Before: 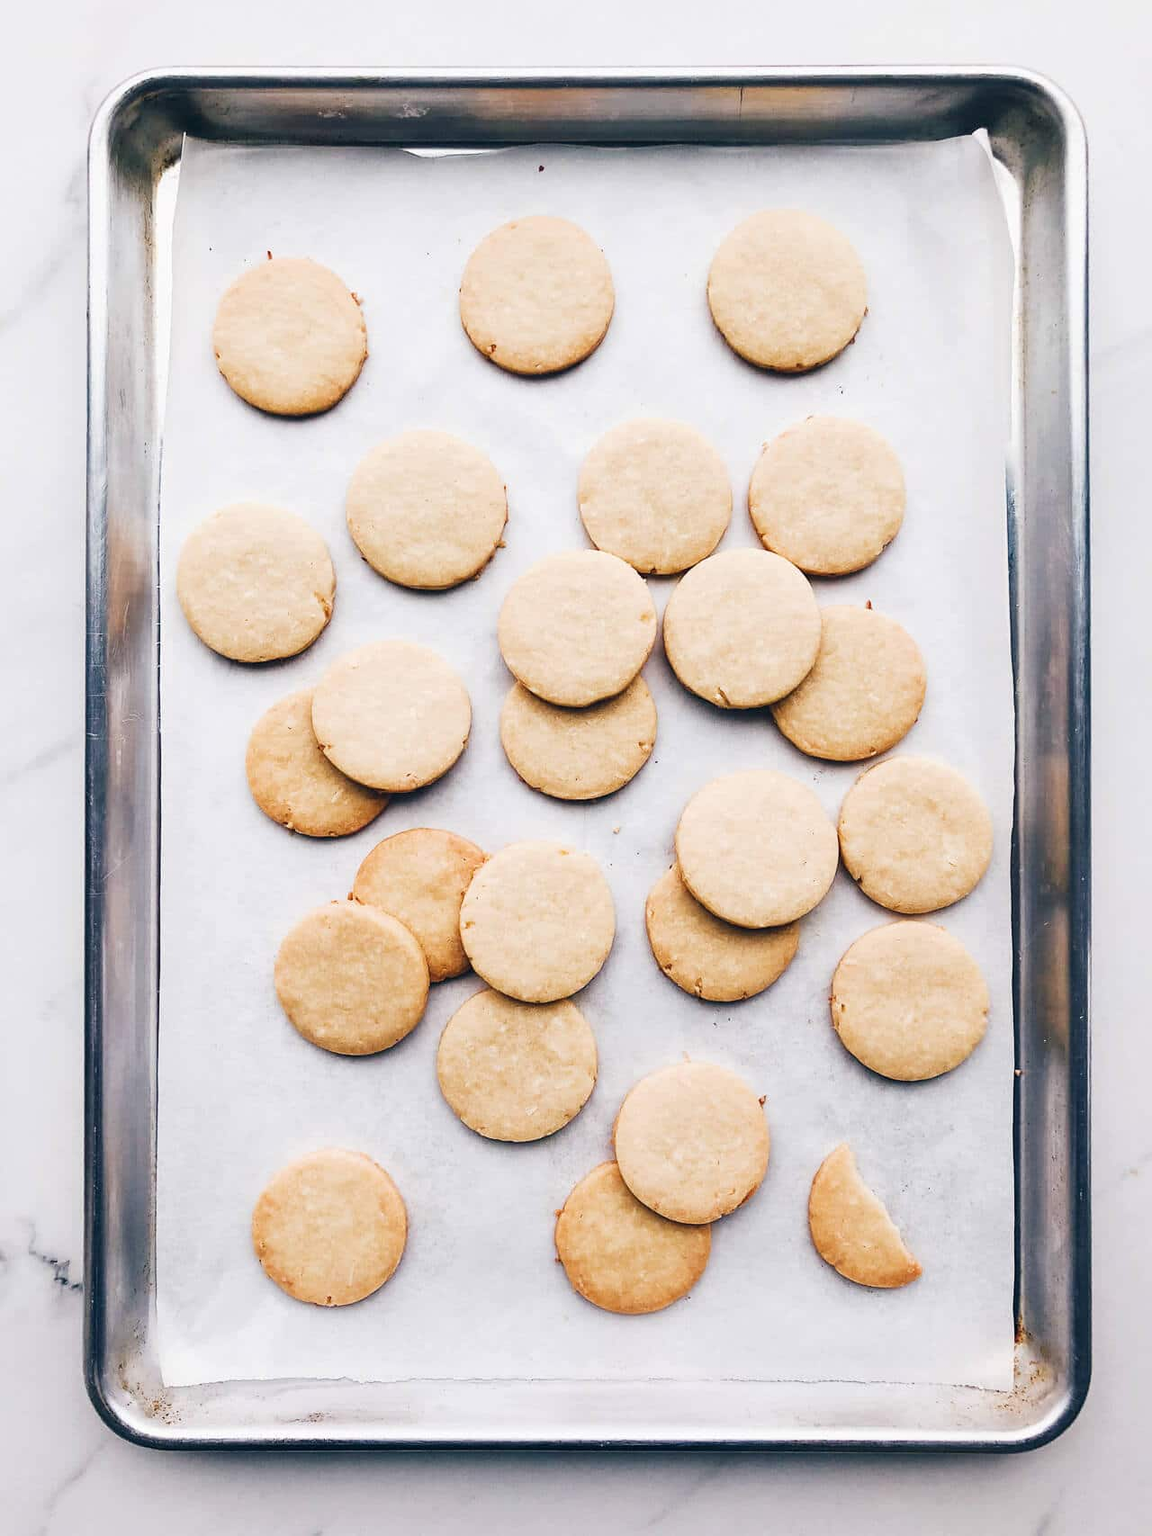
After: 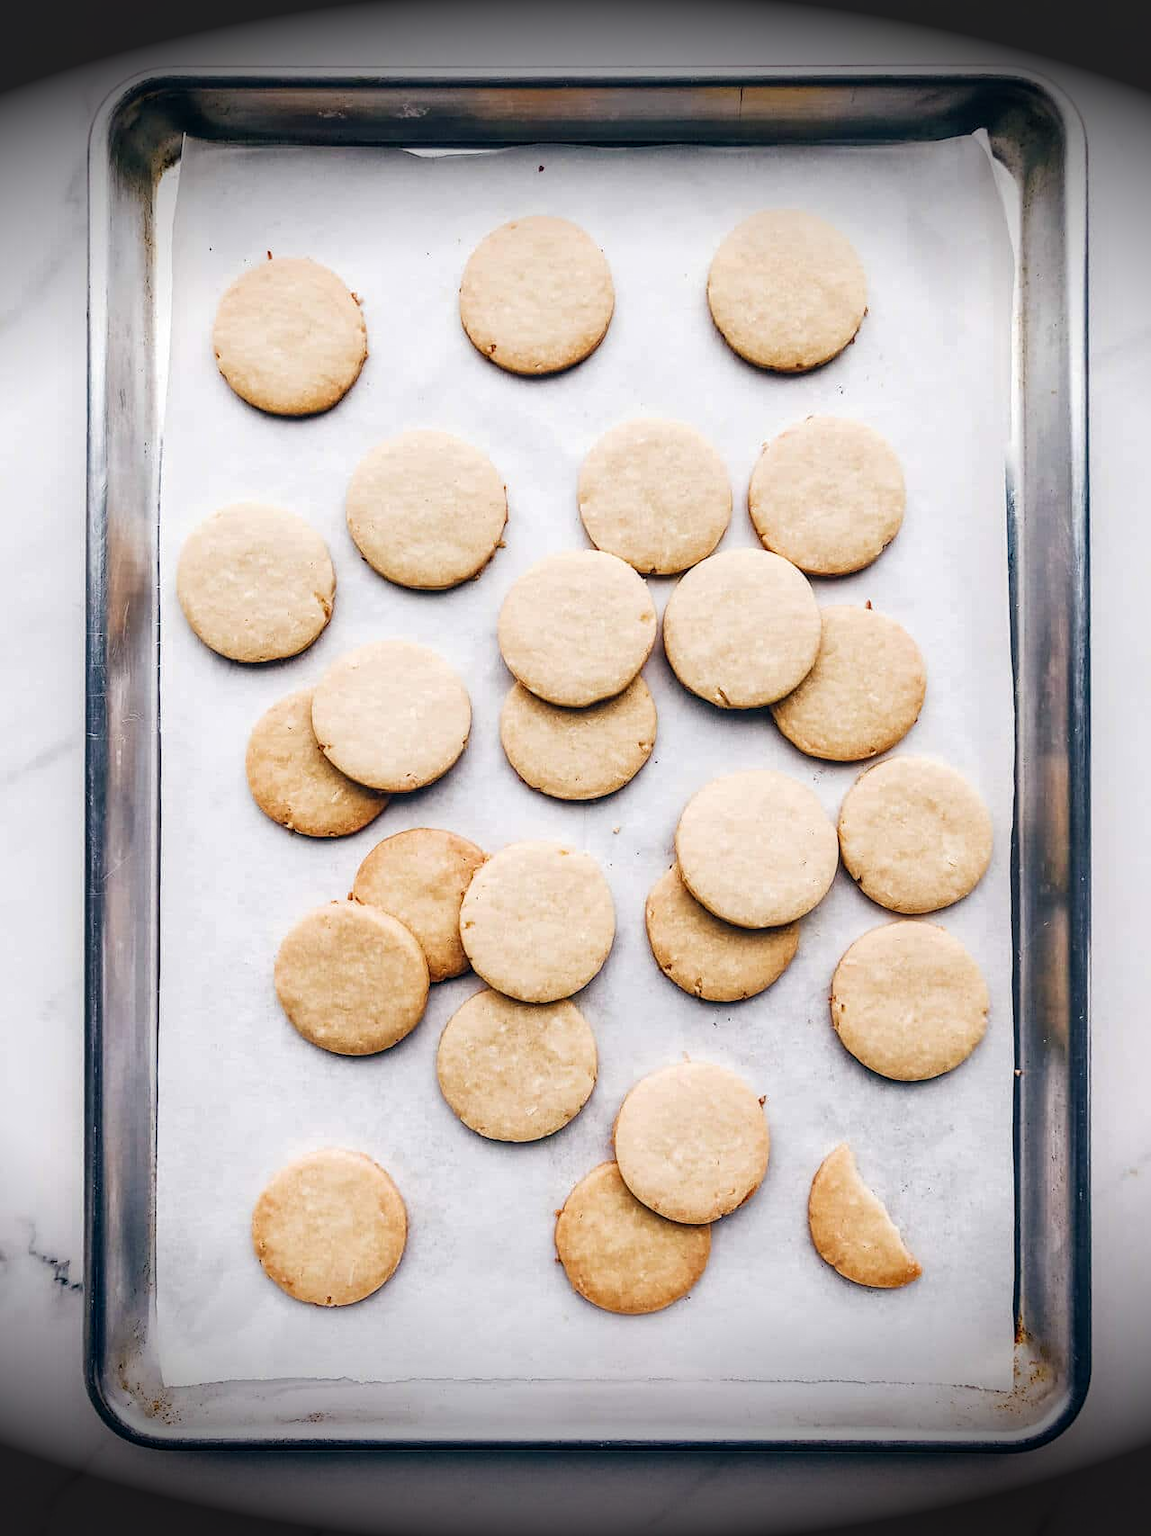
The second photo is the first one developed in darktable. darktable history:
vignetting: fall-off start 100.18%, brightness -0.984, saturation 0.492, width/height ratio 1.323
local contrast: detail 130%
